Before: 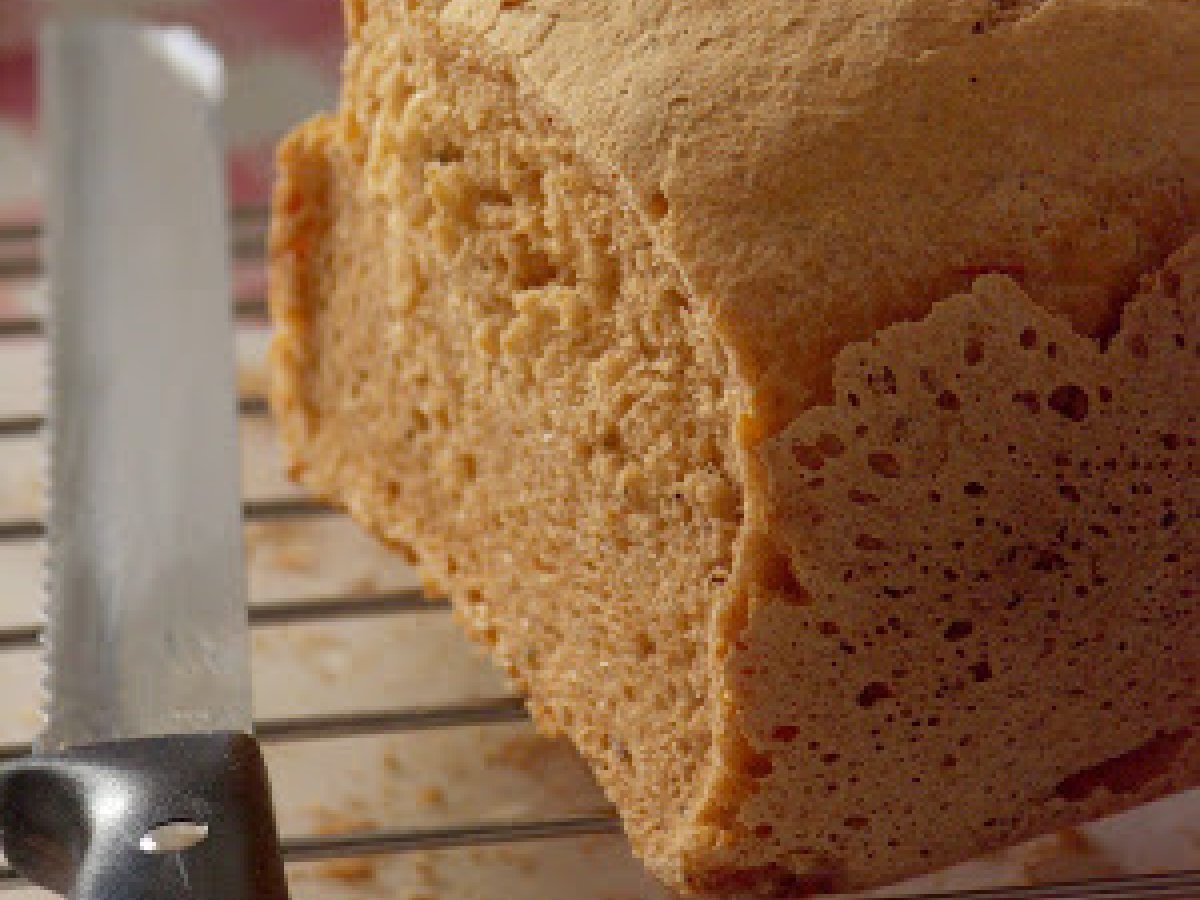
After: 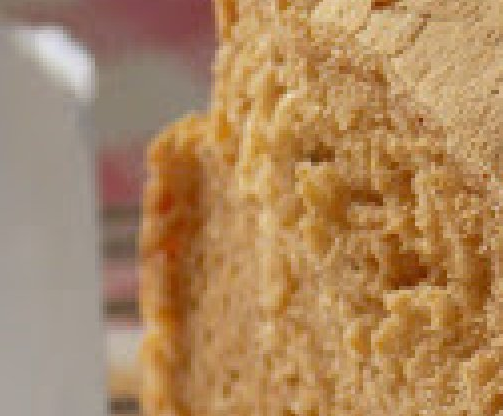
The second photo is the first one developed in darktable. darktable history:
white balance: emerald 1
crop and rotate: left 10.817%, top 0.062%, right 47.194%, bottom 53.626%
